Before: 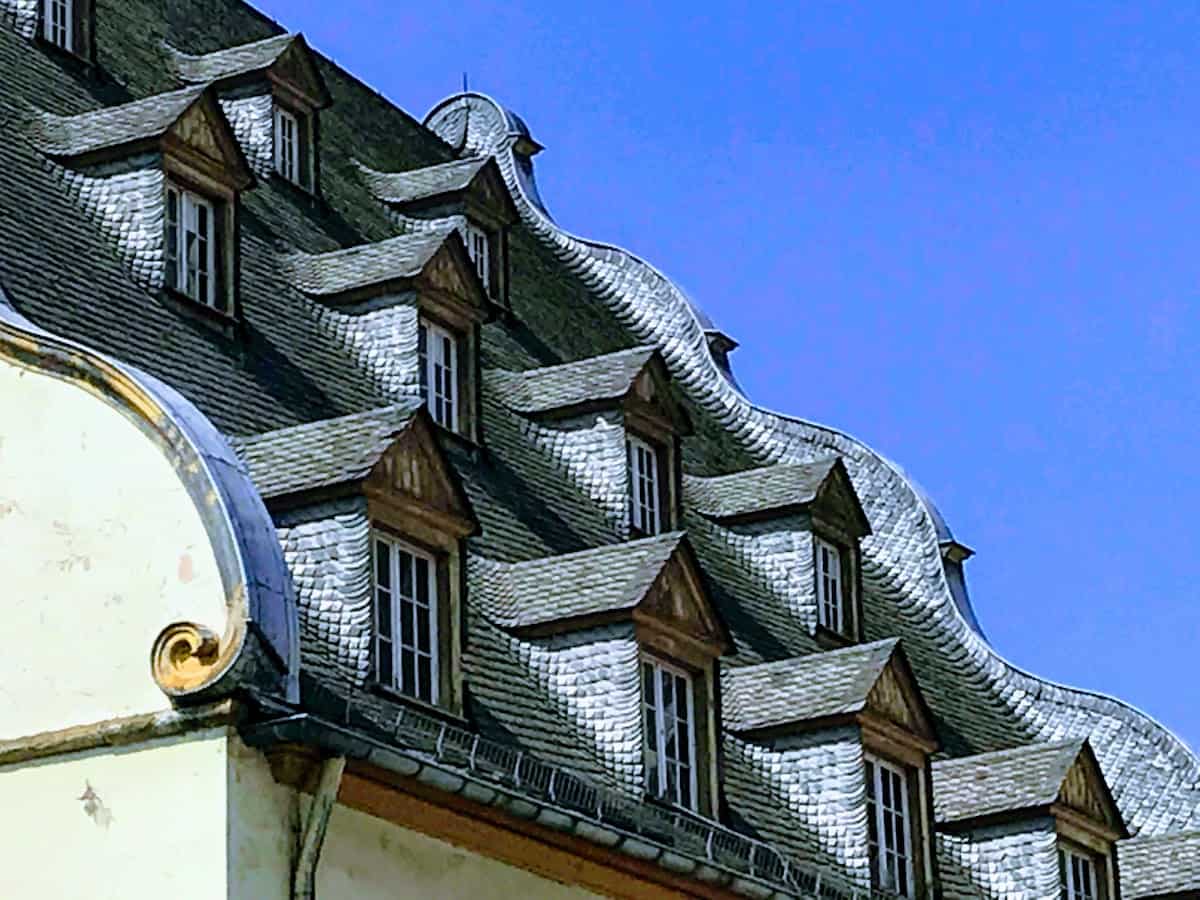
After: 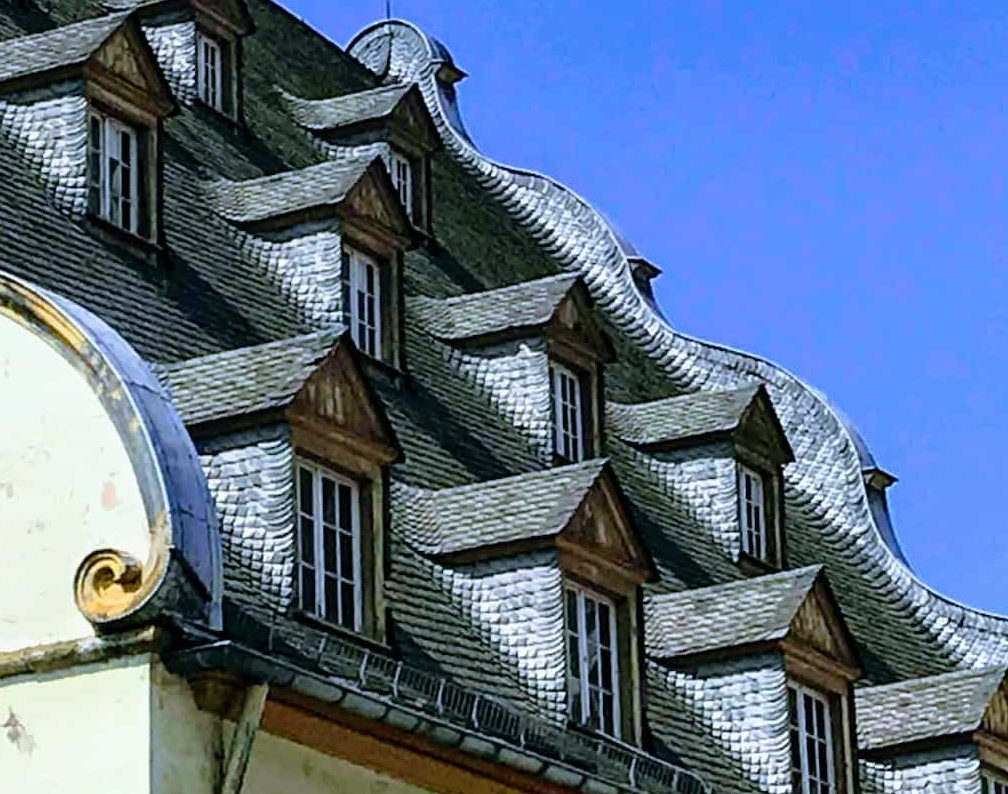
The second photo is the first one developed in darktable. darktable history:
crop: left 6.446%, top 8.188%, right 9.538%, bottom 3.548%
white balance: emerald 1
